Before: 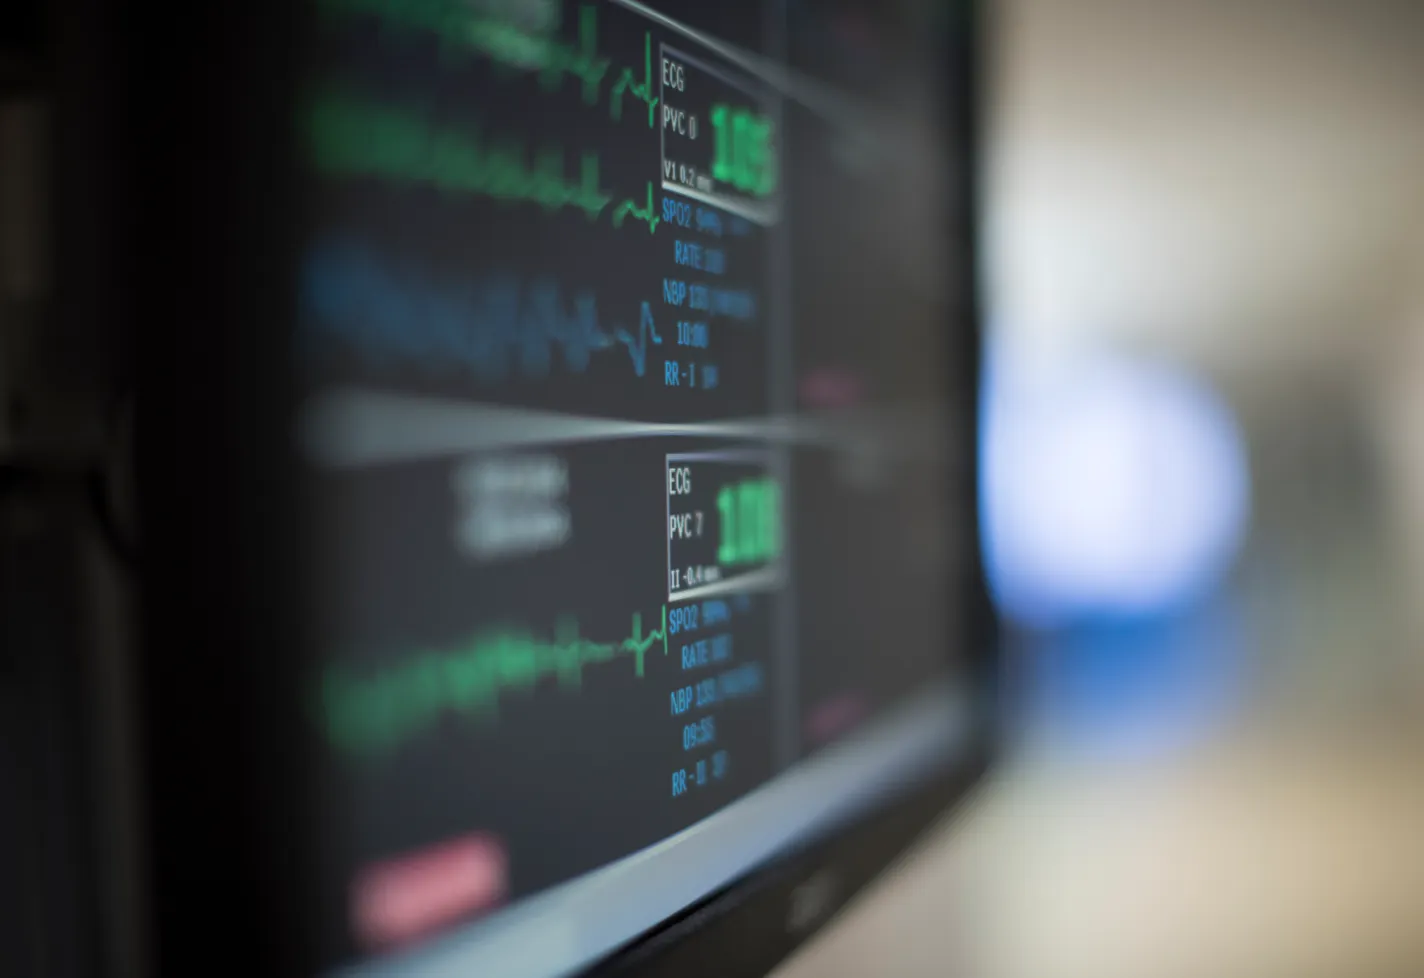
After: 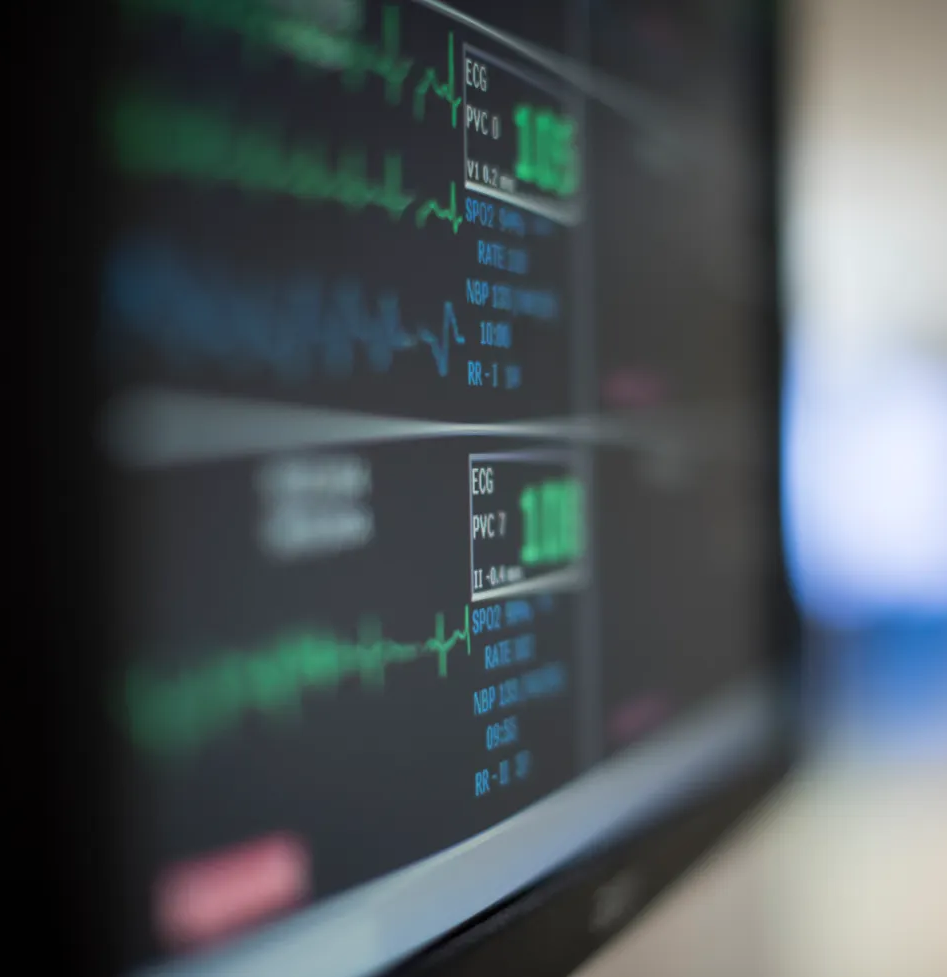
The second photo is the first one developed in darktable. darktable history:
crop and rotate: left 13.883%, right 19.59%
contrast equalizer: y [[0.518, 0.517, 0.501, 0.5, 0.5, 0.5], [0.5 ×6], [0.5 ×6], [0 ×6], [0 ×6]], mix -0.204
exposure: compensate exposure bias true, compensate highlight preservation false
